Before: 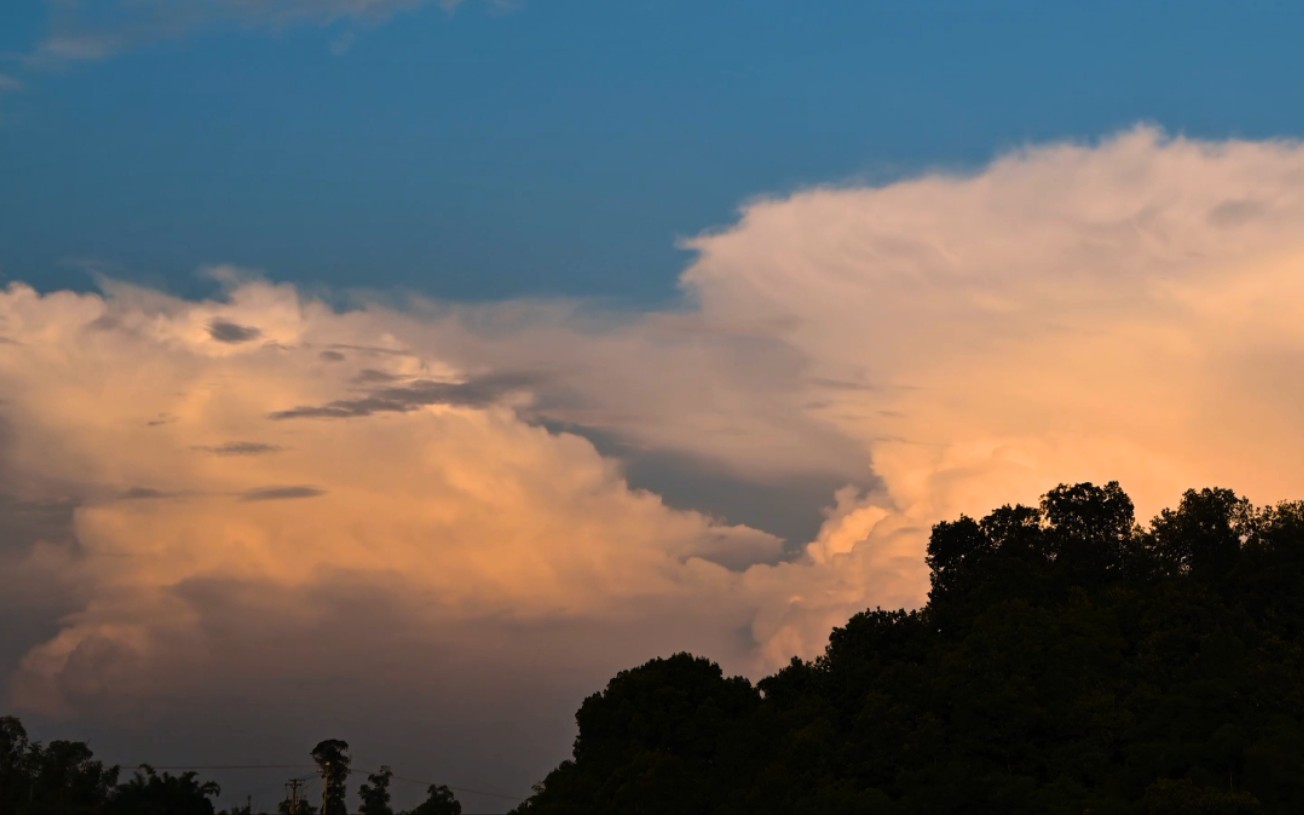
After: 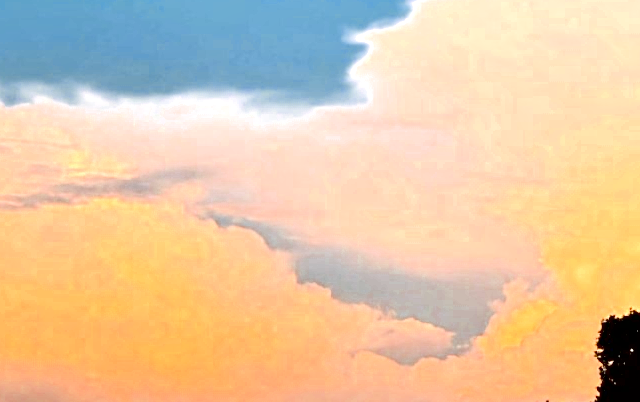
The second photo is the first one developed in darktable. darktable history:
local contrast: mode bilateral grid, contrast 19, coarseness 50, detail 178%, midtone range 0.2
tone equalizer: -8 EV -0.72 EV, -7 EV -0.685 EV, -6 EV -0.603 EV, -5 EV -0.382 EV, -3 EV 0.382 EV, -2 EV 0.6 EV, -1 EV 0.696 EV, +0 EV 0.76 EV
crop: left 25.416%, top 25.338%, right 25.434%, bottom 25.298%
contrast brightness saturation: contrast 0.132, brightness -0.065, saturation 0.158
tone curve: curves: ch0 [(0, 0) (0.003, 0) (0.011, 0.001) (0.025, 0.003) (0.044, 0.005) (0.069, 0.013) (0.1, 0.024) (0.136, 0.04) (0.177, 0.087) (0.224, 0.148) (0.277, 0.238) (0.335, 0.335) (0.399, 0.43) (0.468, 0.524) (0.543, 0.621) (0.623, 0.712) (0.709, 0.788) (0.801, 0.867) (0.898, 0.947) (1, 1)], color space Lab, independent channels, preserve colors none
exposure: black level correction 0.009, exposure 1.423 EV, compensate exposure bias true, compensate highlight preservation false
color zones: curves: ch0 [(0, 0.5) (0.125, 0.4) (0.25, 0.5) (0.375, 0.4) (0.5, 0.4) (0.625, 0.35) (0.75, 0.35) (0.875, 0.5)]; ch1 [(0, 0.35) (0.125, 0.45) (0.25, 0.35) (0.375, 0.35) (0.5, 0.35) (0.625, 0.35) (0.75, 0.45) (0.875, 0.35)]; ch2 [(0, 0.6) (0.125, 0.5) (0.25, 0.5) (0.375, 0.6) (0.5, 0.6) (0.625, 0.5) (0.75, 0.5) (0.875, 0.5)], mix 24.87%
